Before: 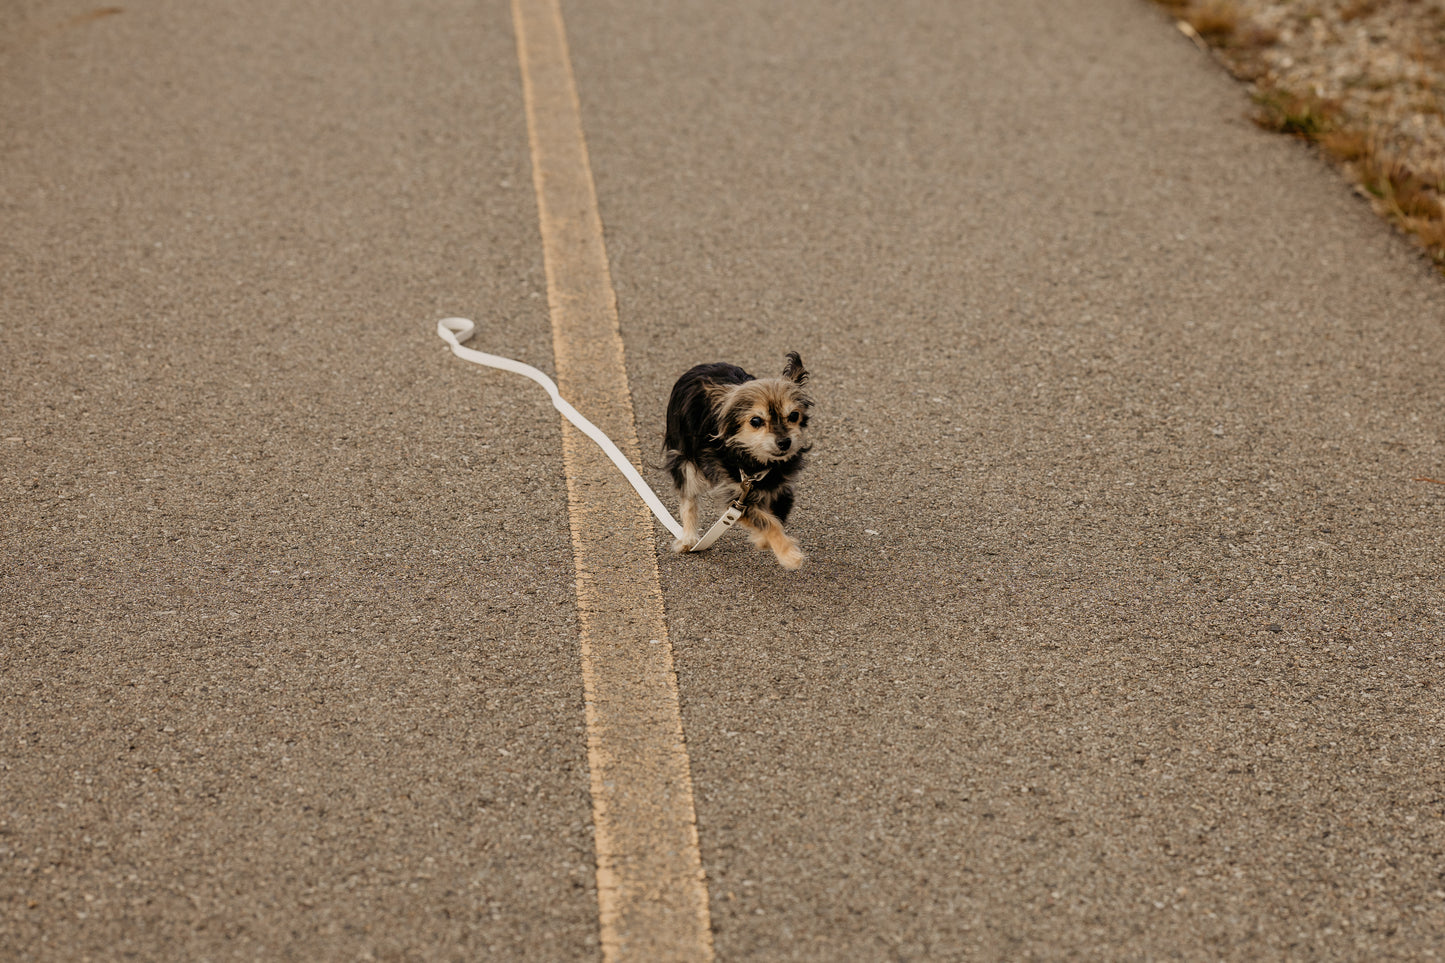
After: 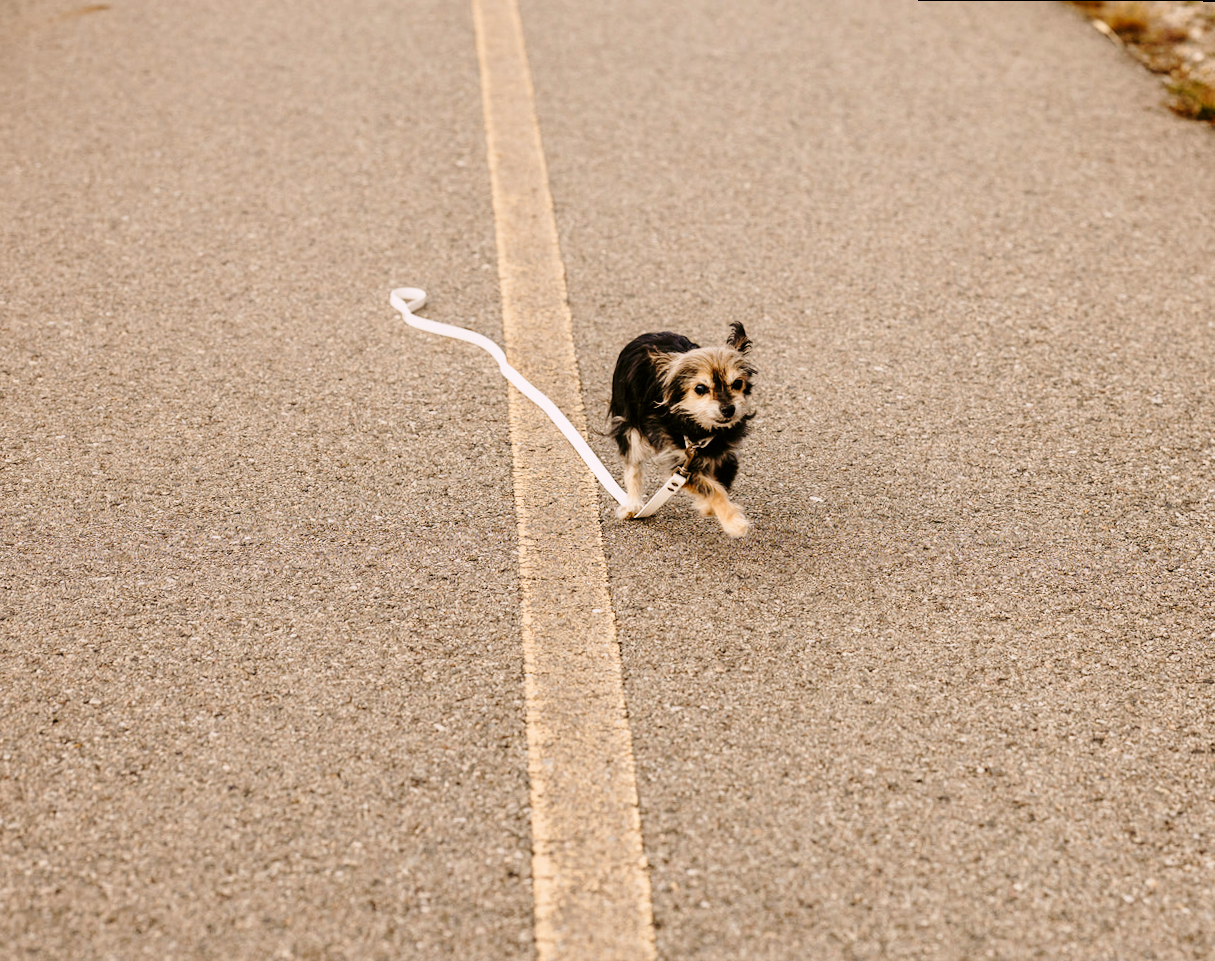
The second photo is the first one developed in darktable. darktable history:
base curve: curves: ch0 [(0, 0) (0.028, 0.03) (0.121, 0.232) (0.46, 0.748) (0.859, 0.968) (1, 1)], preserve colors none
contrast brightness saturation: contrast 0.07
crop: right 9.509%, bottom 0.031%
color correction: highlights a* 3.12, highlights b* -1.55, shadows a* -0.101, shadows b* 2.52, saturation 0.98
rotate and perspective: rotation 0.215°, lens shift (vertical) -0.139, crop left 0.069, crop right 0.939, crop top 0.002, crop bottom 0.996
